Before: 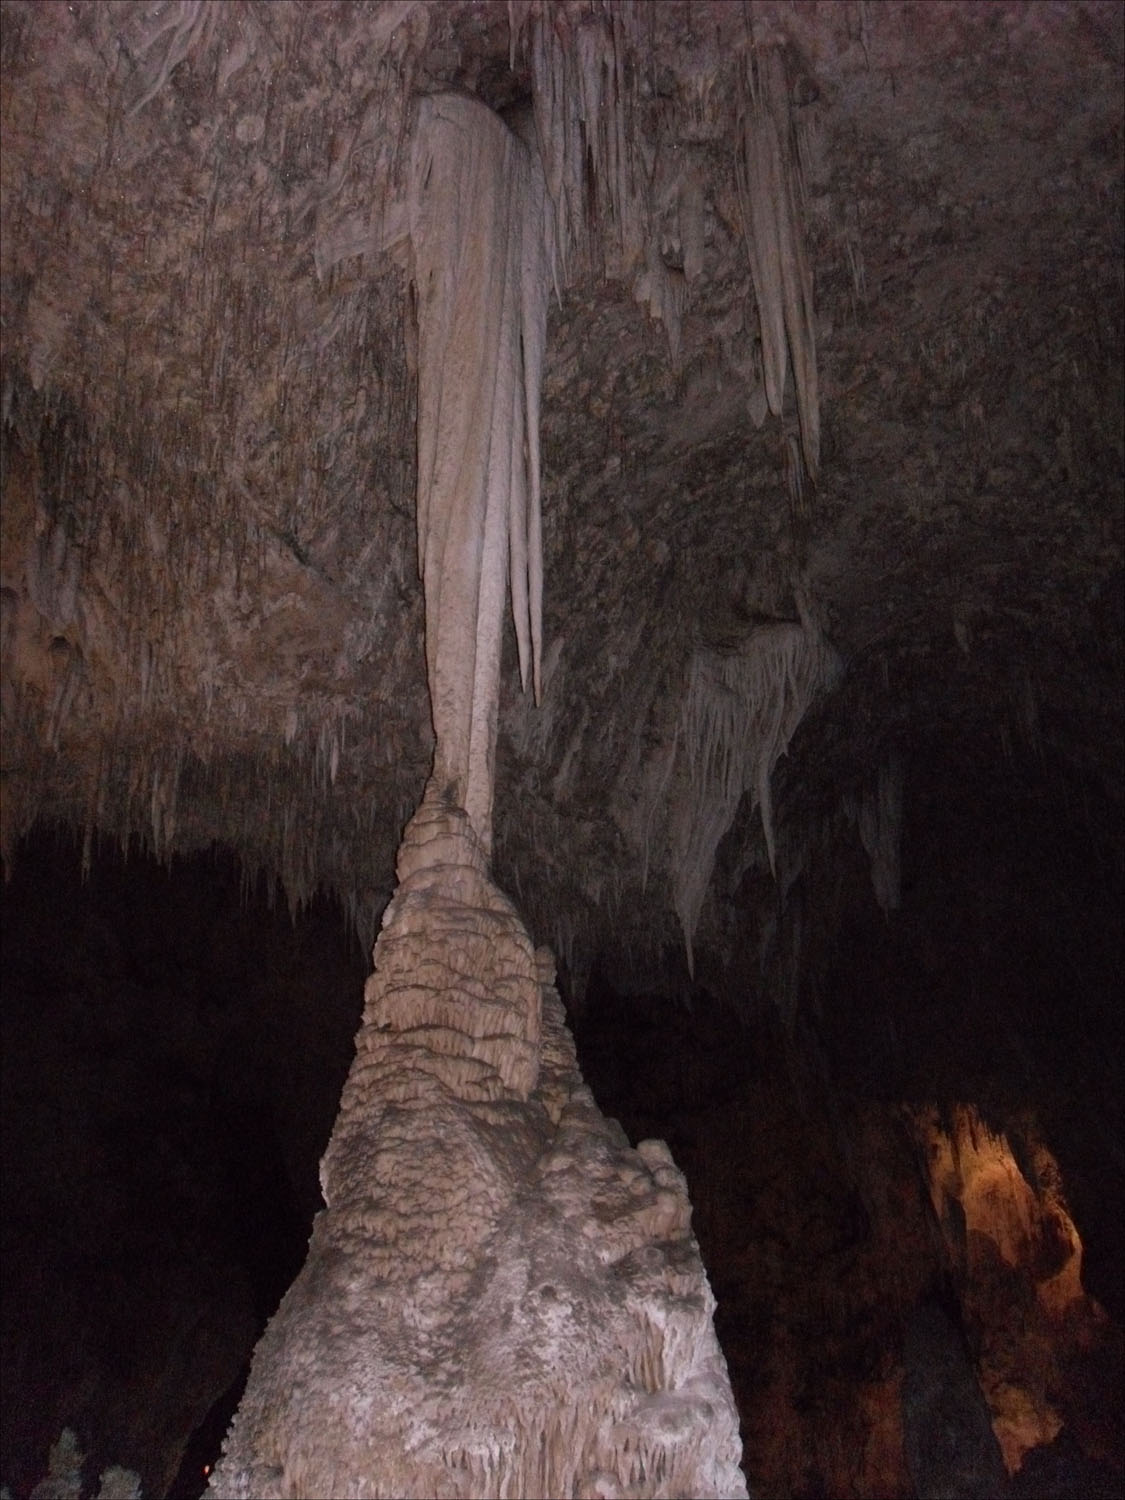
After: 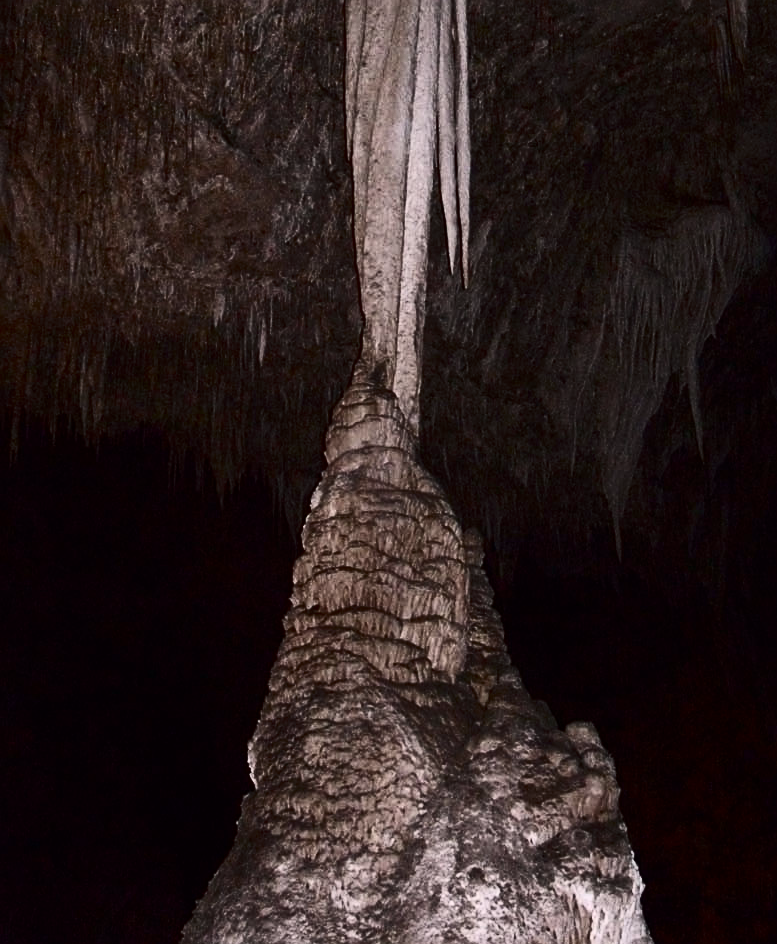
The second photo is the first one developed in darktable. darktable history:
crop: left 6.485%, top 27.871%, right 24.311%, bottom 8.597%
contrast brightness saturation: contrast 0.483, saturation -0.103
sharpen: on, module defaults
